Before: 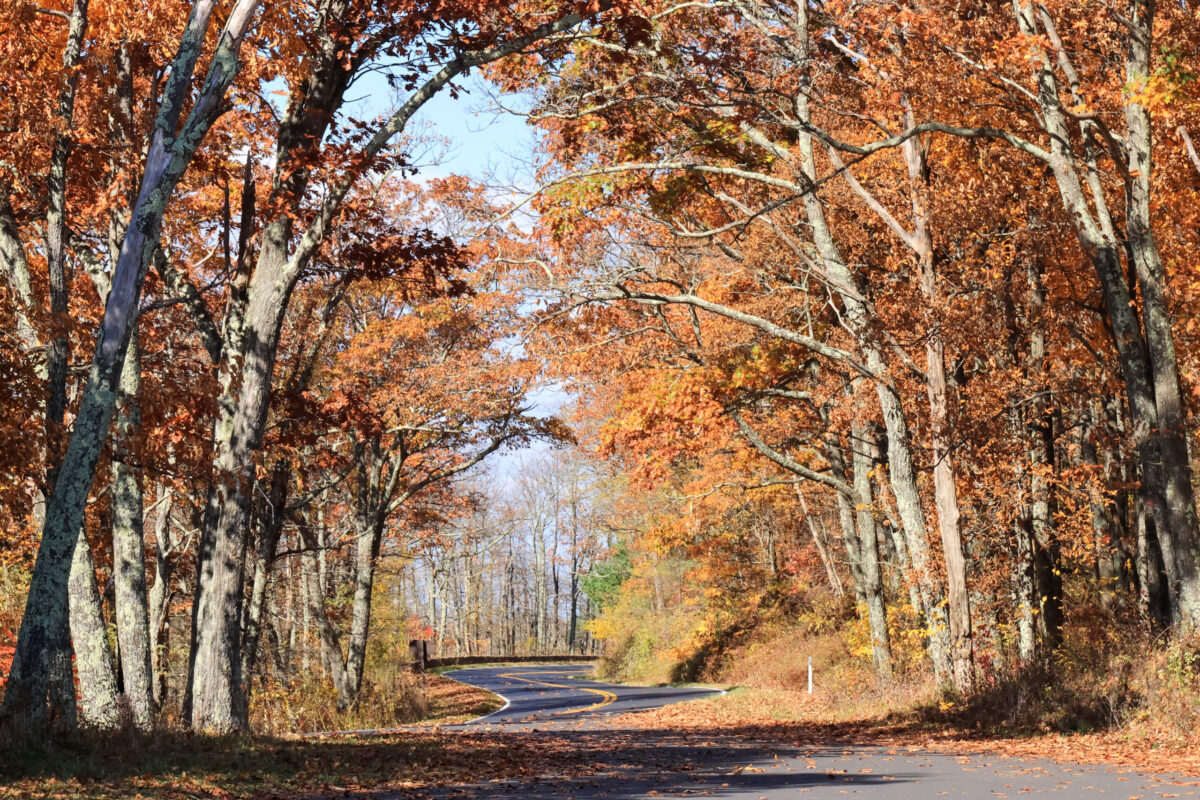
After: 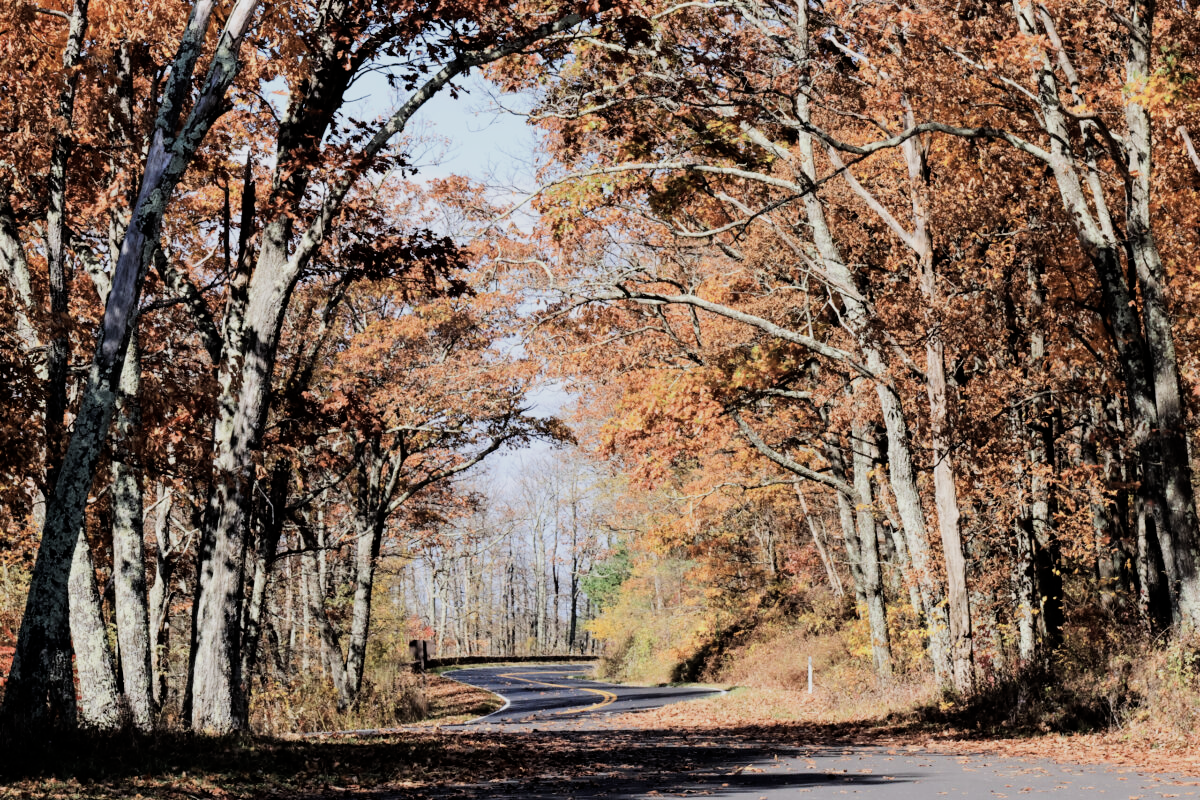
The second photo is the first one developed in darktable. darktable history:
white balance: red 0.983, blue 1.036
filmic rgb: black relative exposure -5 EV, hardness 2.88, contrast 1.3, highlights saturation mix -30%
contrast brightness saturation: contrast 0.06, brightness -0.01, saturation -0.23
